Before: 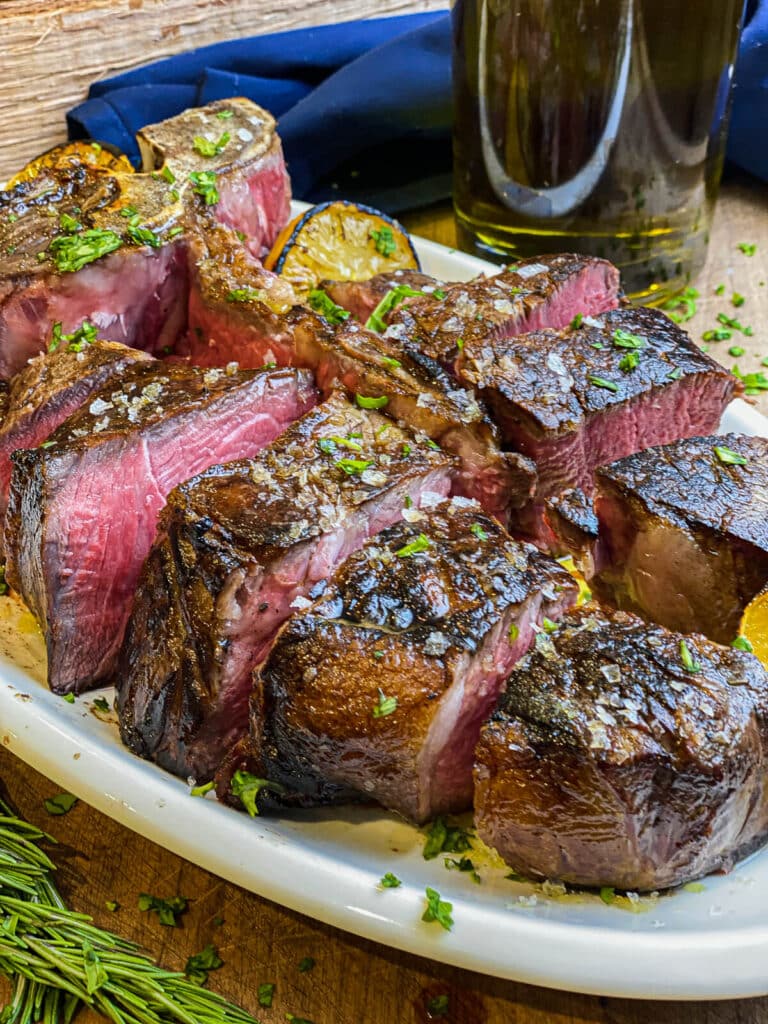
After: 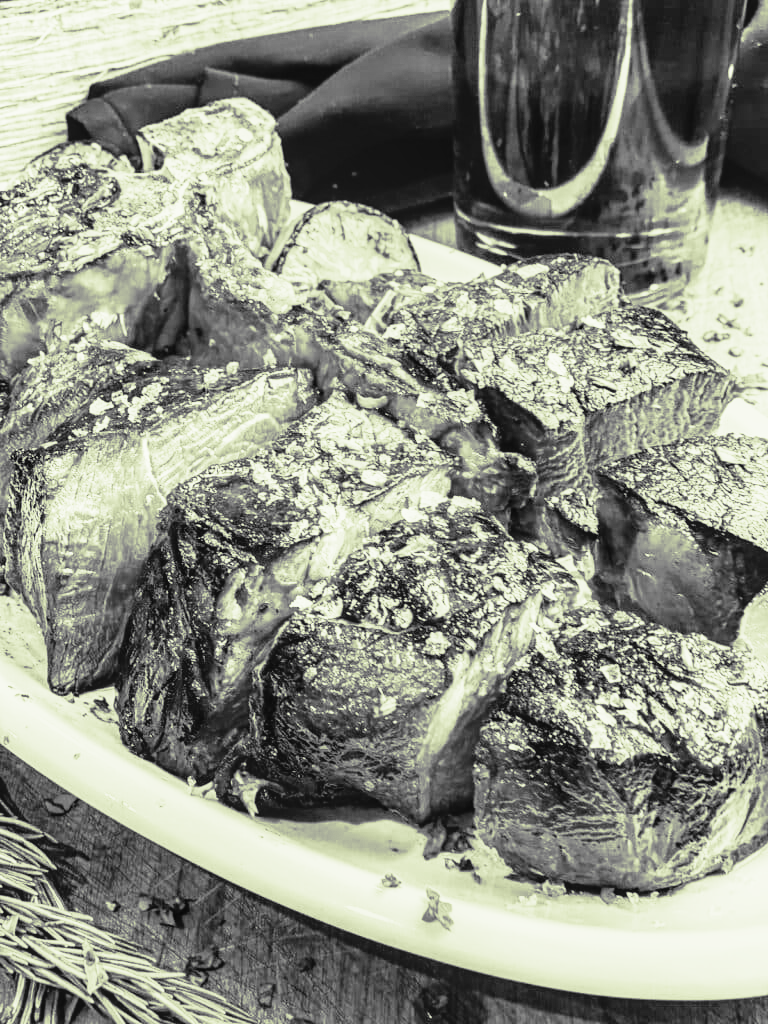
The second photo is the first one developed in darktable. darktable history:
base curve: curves: ch0 [(0, 0) (0.012, 0.01) (0.073, 0.168) (0.31, 0.711) (0.645, 0.957) (1, 1)], preserve colors none
local contrast: detail 110%
split-toning: shadows › hue 290.82°, shadows › saturation 0.34, highlights › saturation 0.38, balance 0, compress 50%
monochrome: on, module defaults
